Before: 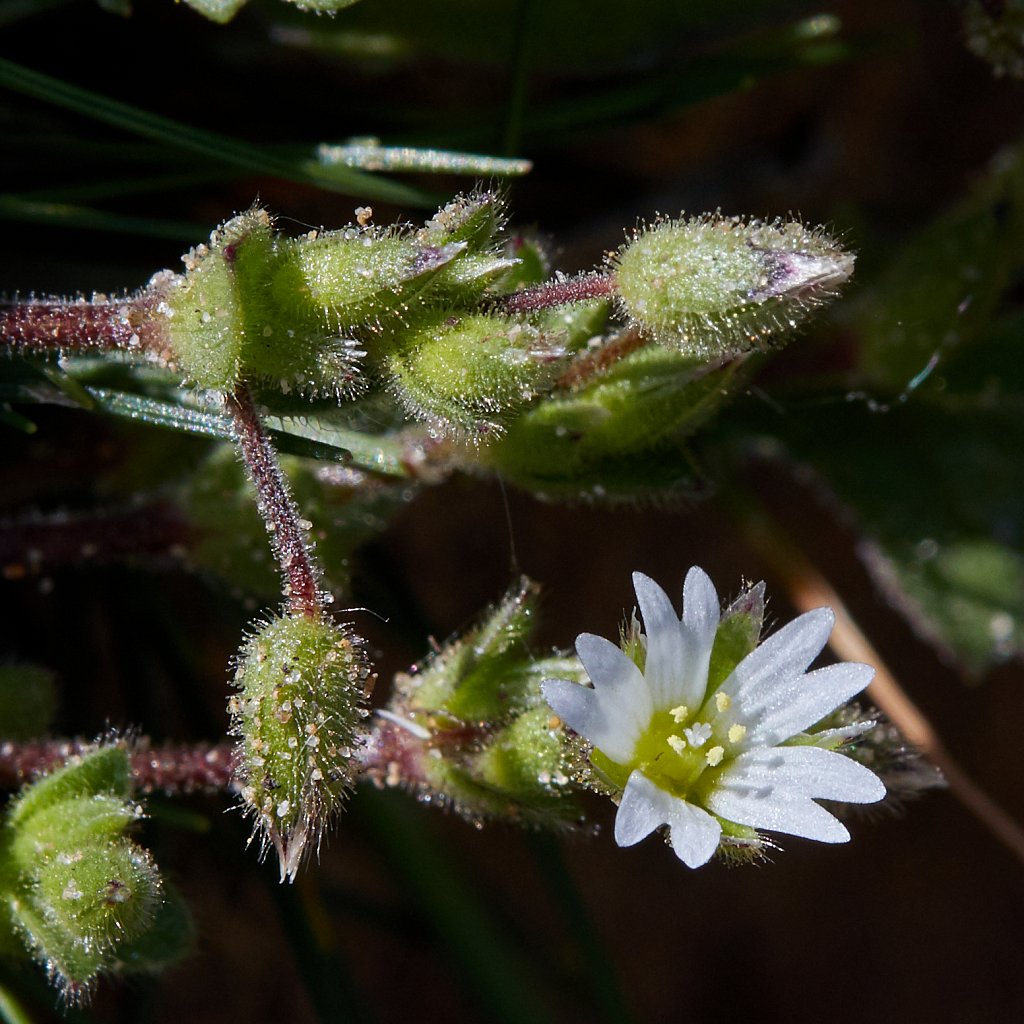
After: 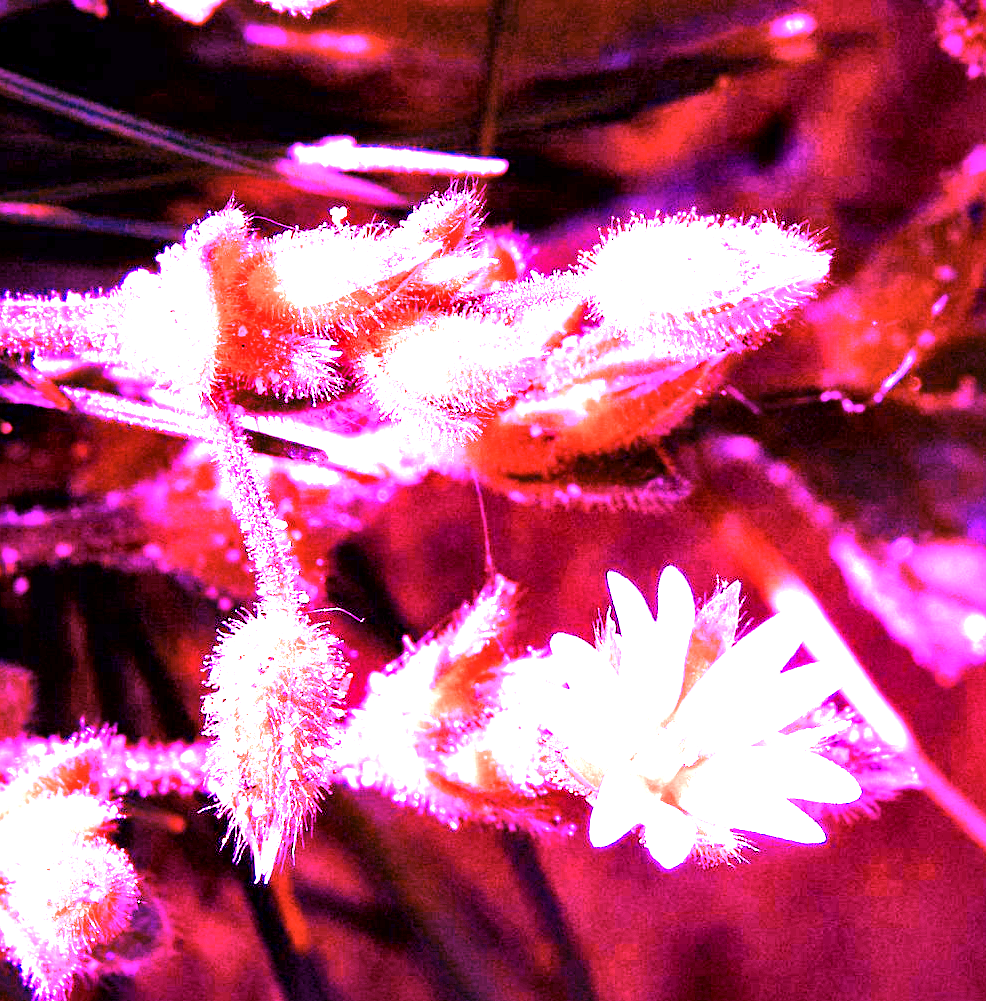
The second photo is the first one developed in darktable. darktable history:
white balance: red 8, blue 8
crop and rotate: left 2.536%, right 1.107%, bottom 2.246%
color calibration: x 0.367, y 0.376, temperature 4372.25 K
local contrast: mode bilateral grid, contrast 25, coarseness 60, detail 151%, midtone range 0.2
